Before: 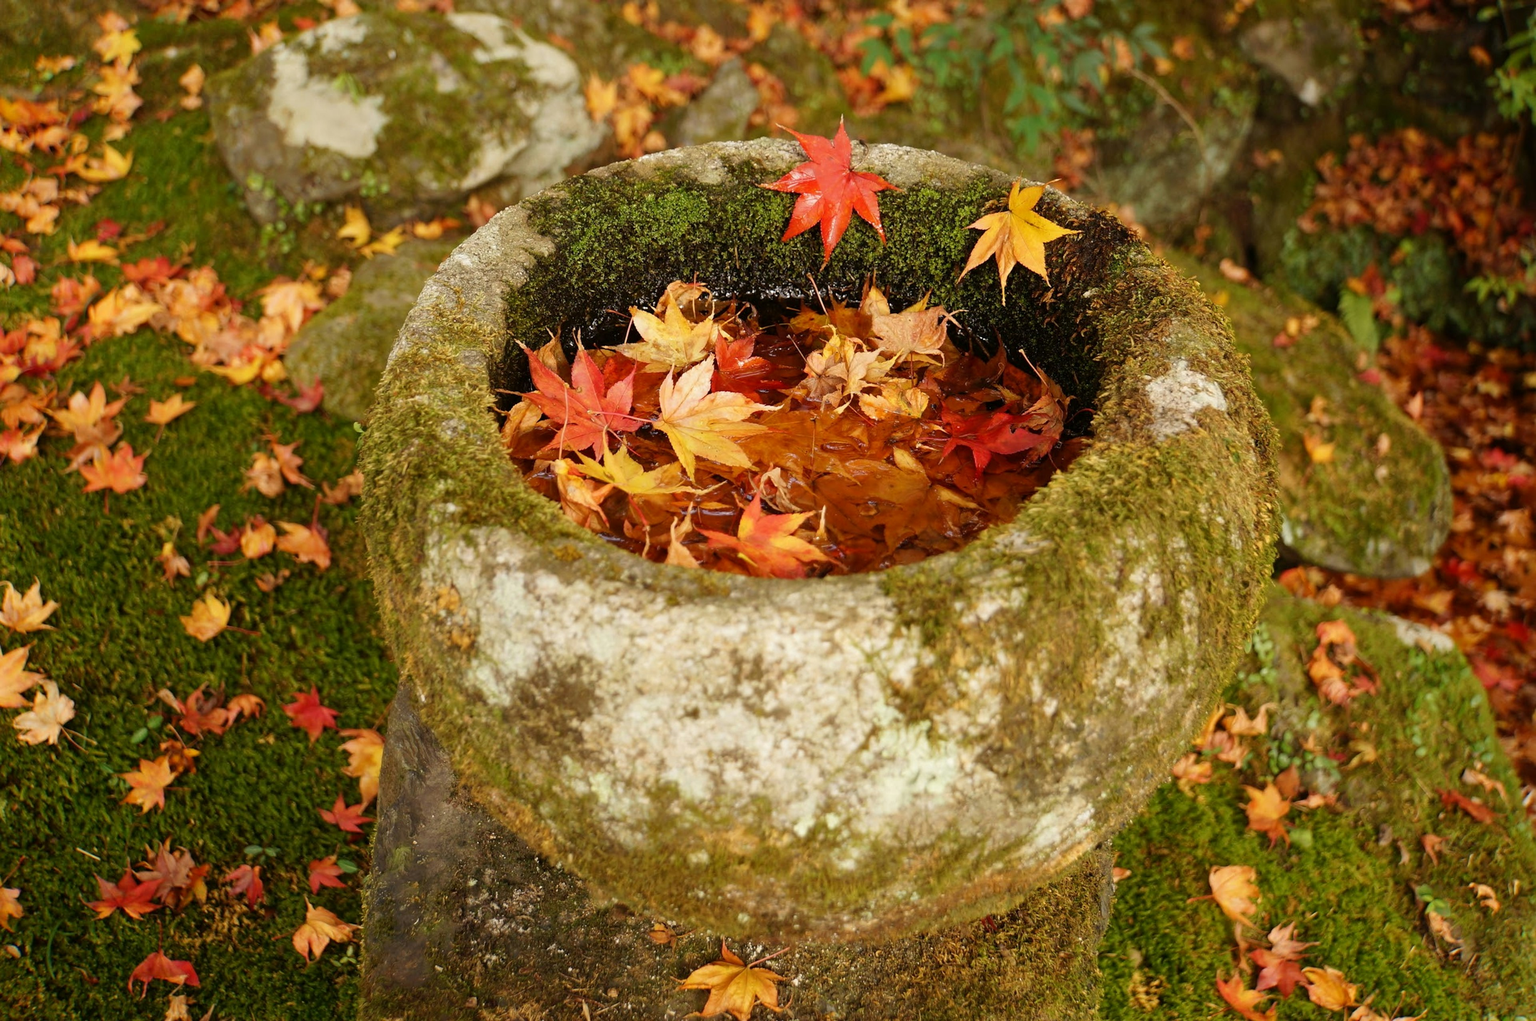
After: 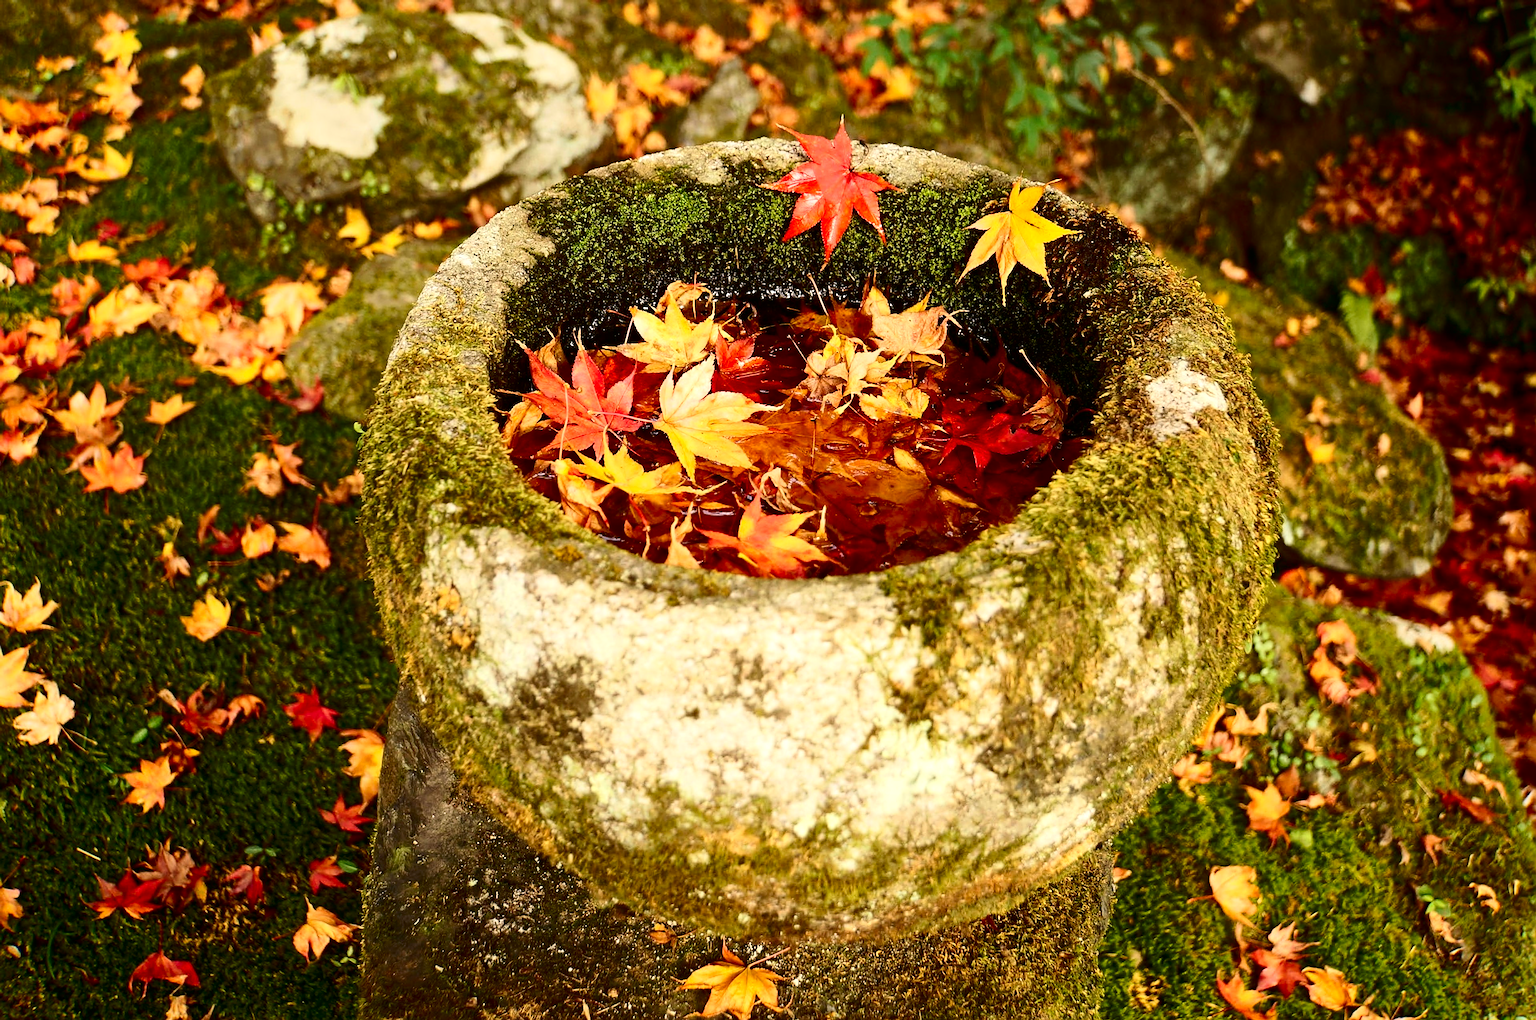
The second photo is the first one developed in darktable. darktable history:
exposure: exposure 0.4 EV, compensate highlight preservation false
contrast brightness saturation: contrast 0.32, brightness -0.08, saturation 0.17
sharpen: on, module defaults
